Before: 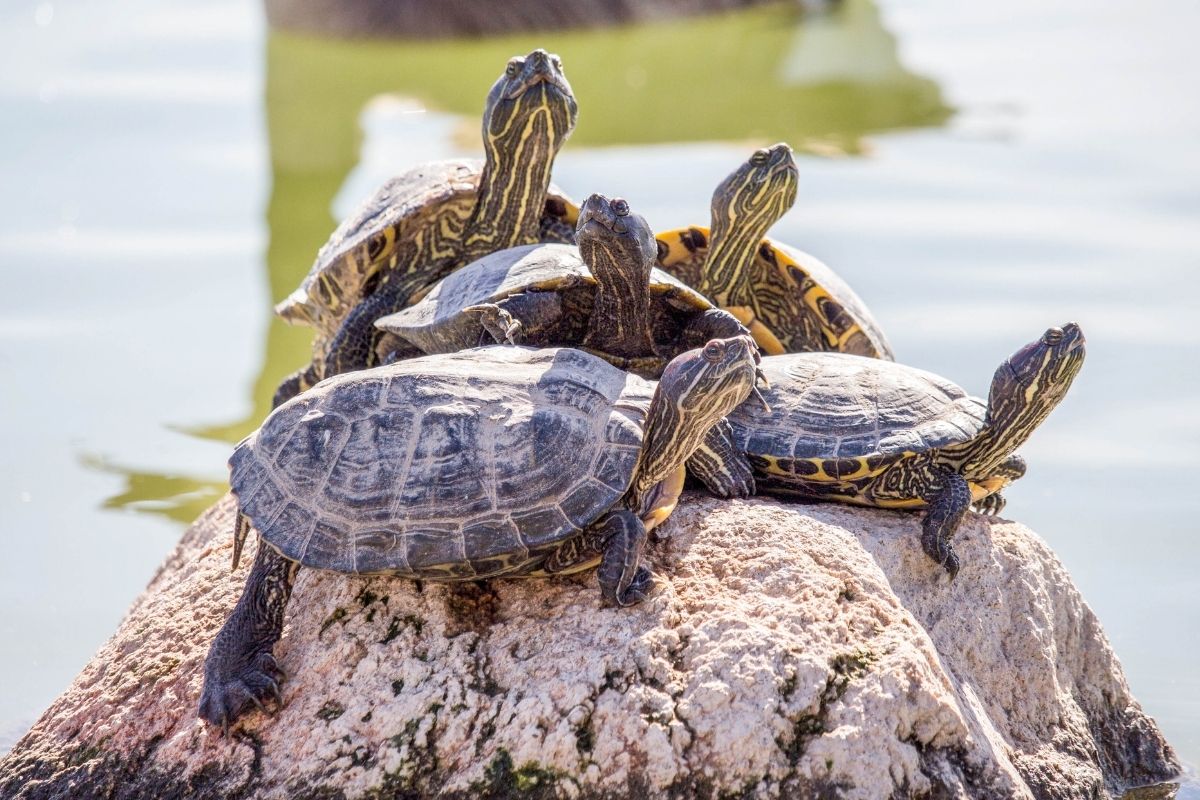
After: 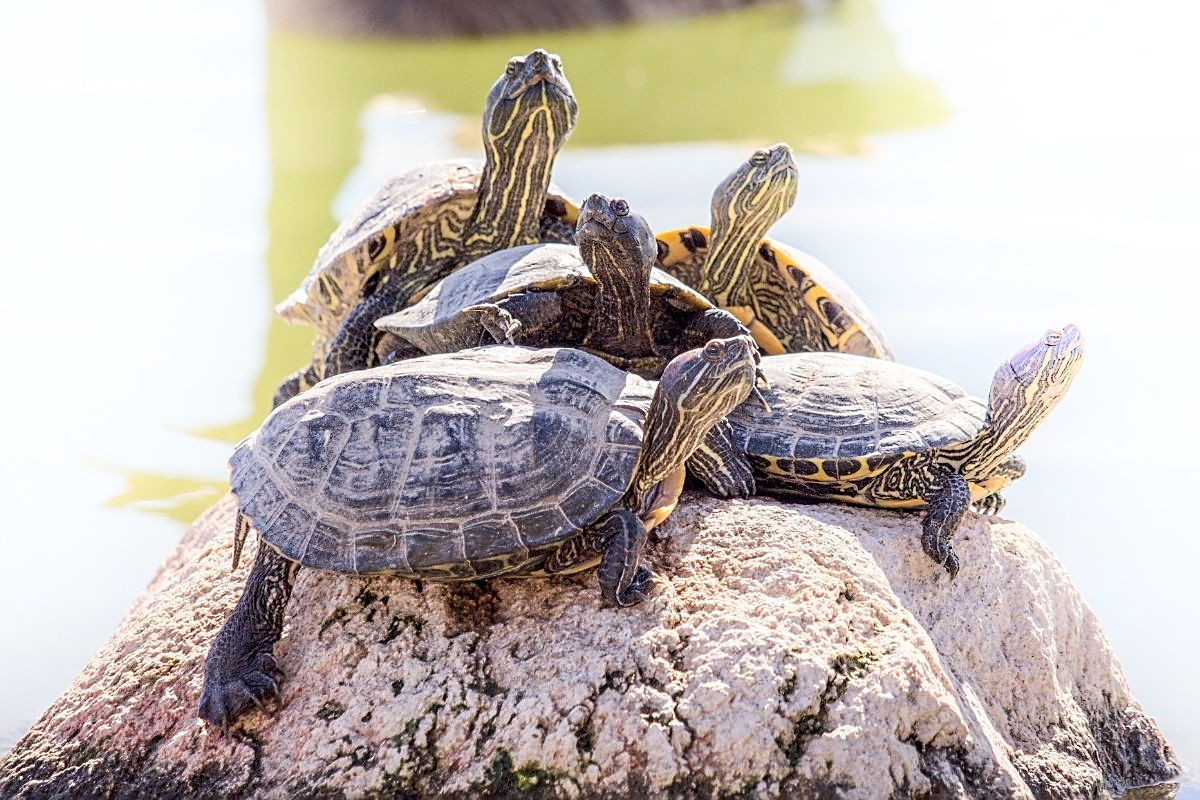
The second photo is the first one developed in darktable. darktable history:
shadows and highlights: shadows -20.65, highlights 99.34, soften with gaussian
sharpen: on, module defaults
